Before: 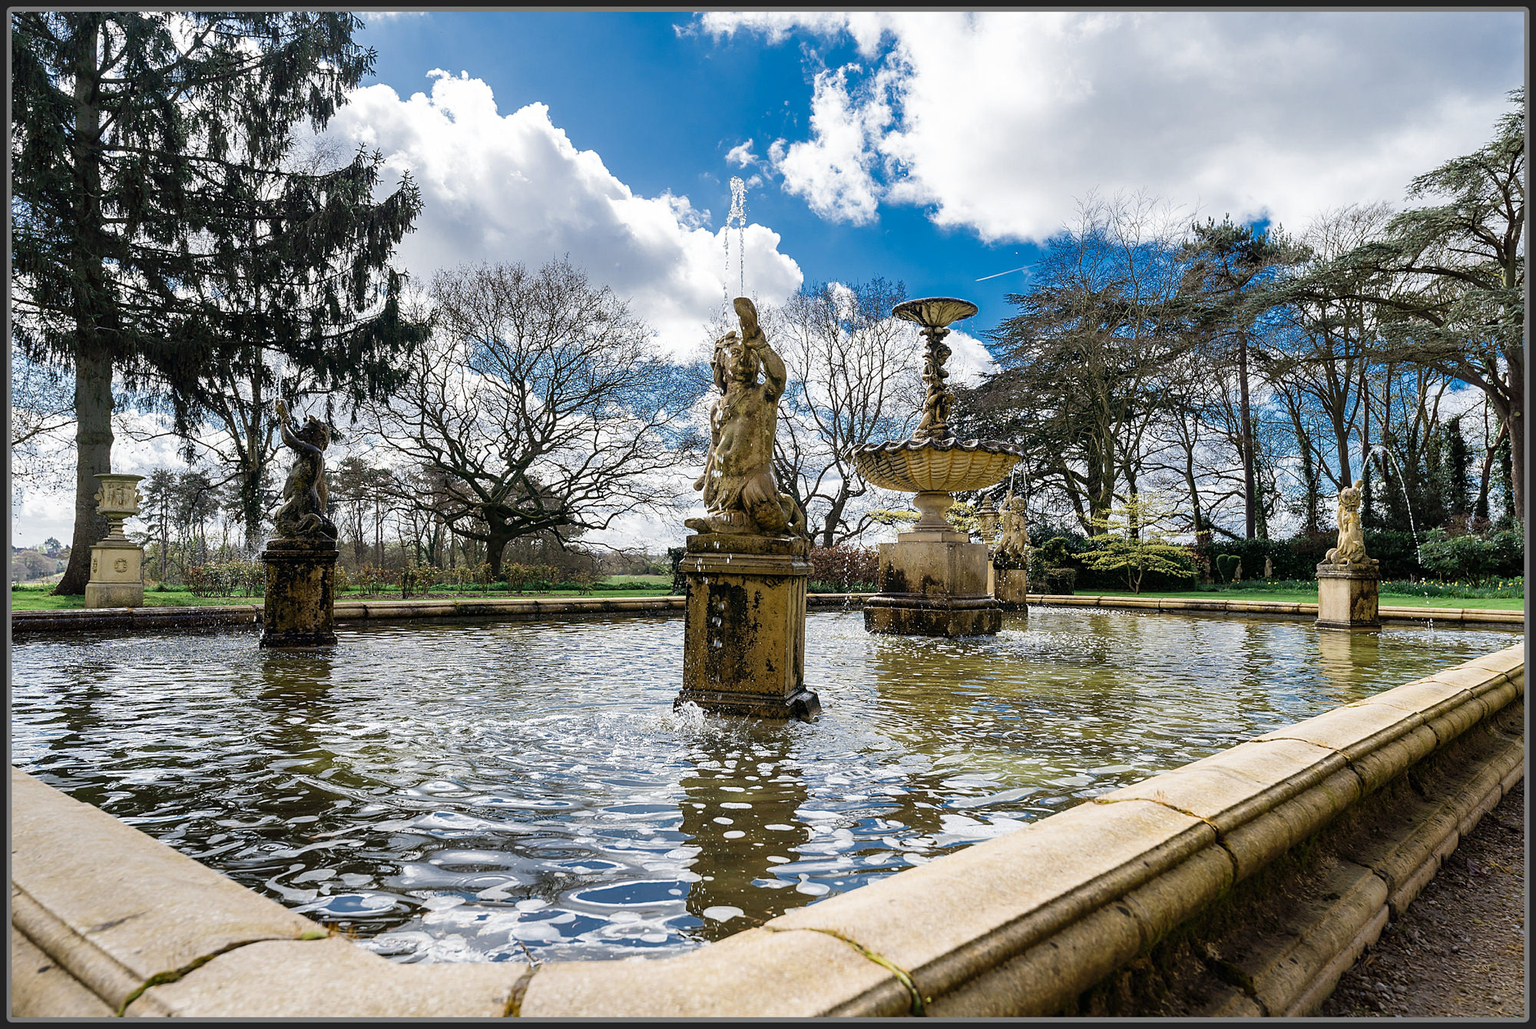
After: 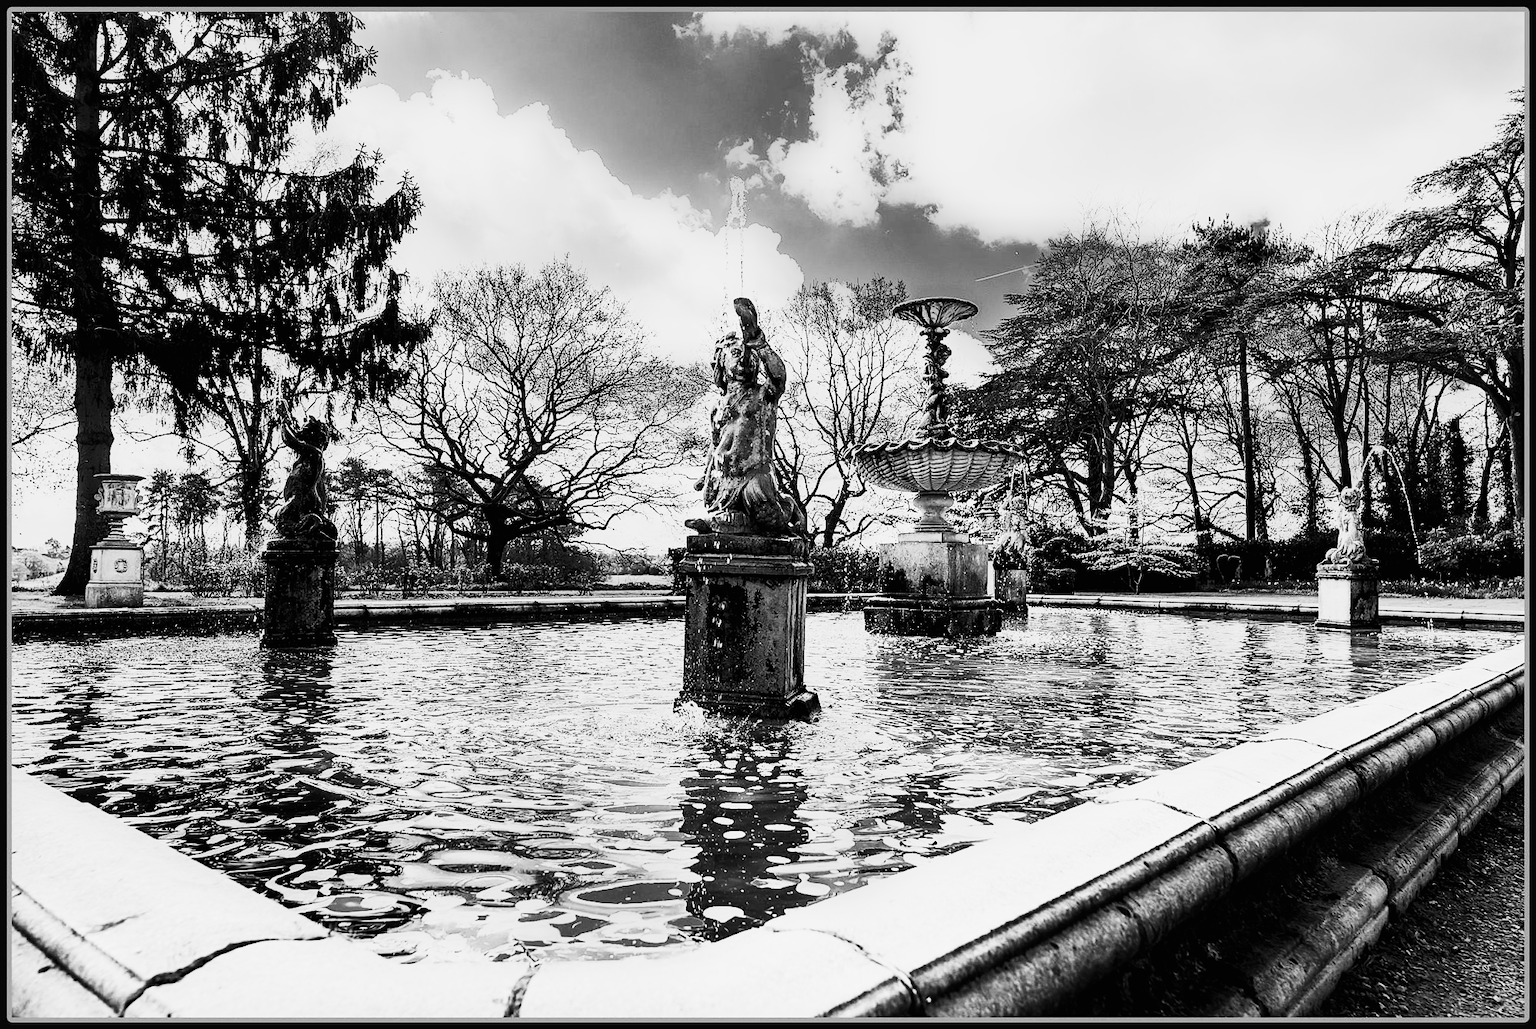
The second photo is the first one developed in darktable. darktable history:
filmic rgb: black relative exposure -5 EV, hardness 2.88, contrast 1.3, highlights saturation mix -30%
monochrome: a 26.22, b 42.67, size 0.8
contrast brightness saturation: contrast 0.62, brightness 0.34, saturation 0.14
white balance: red 1.08, blue 0.791
